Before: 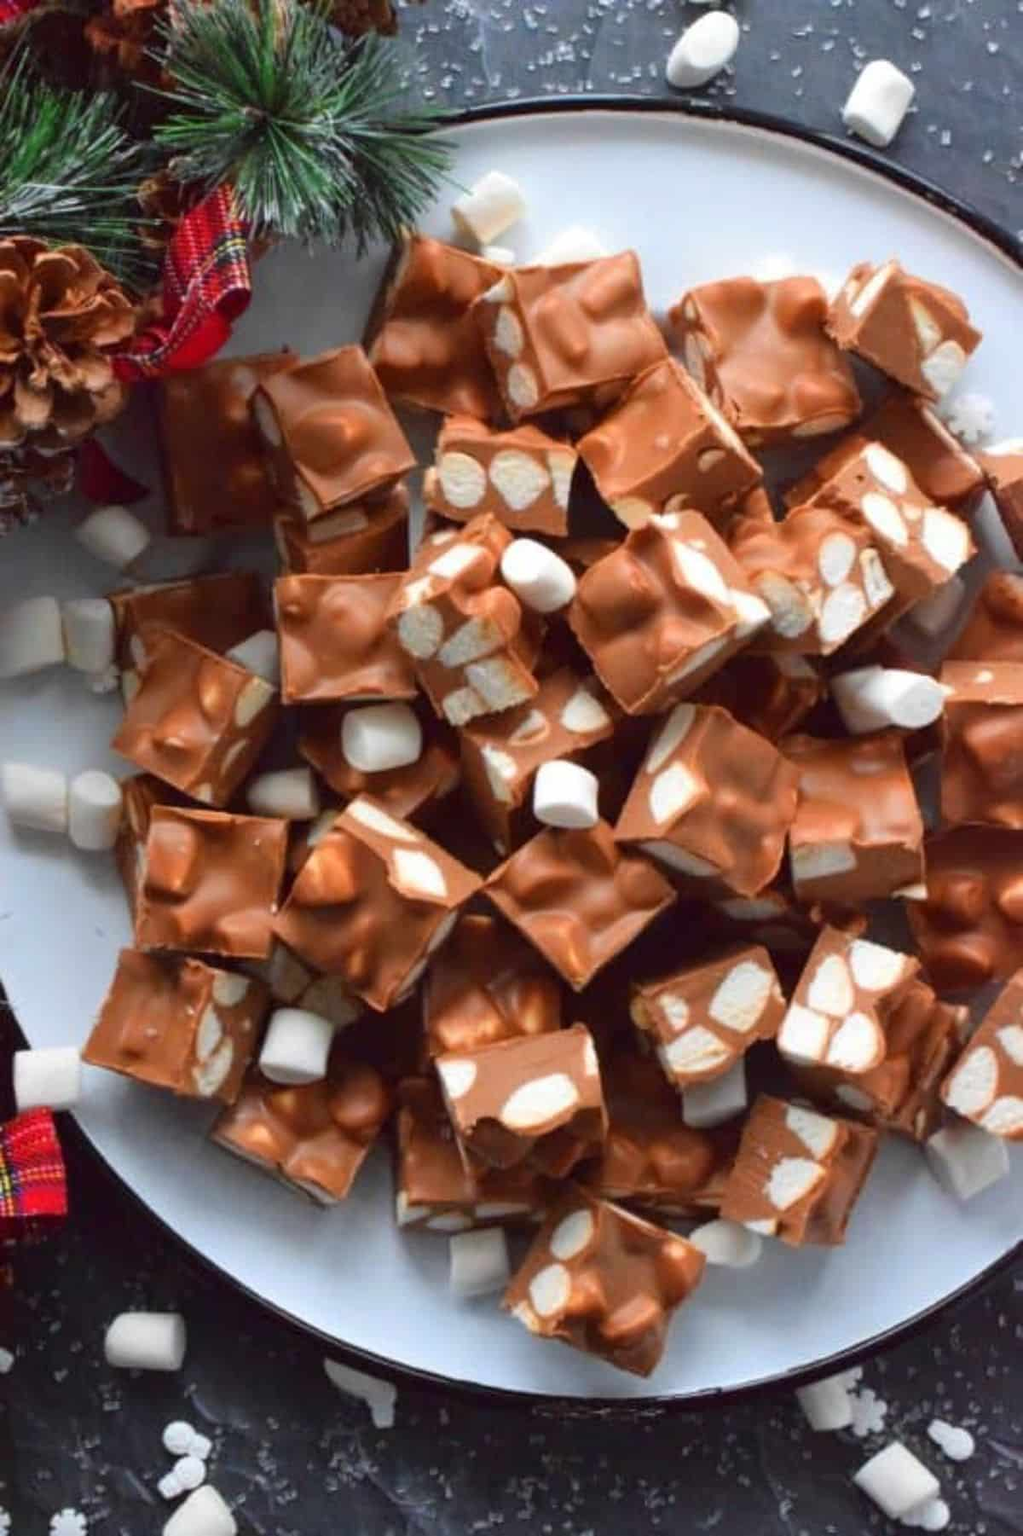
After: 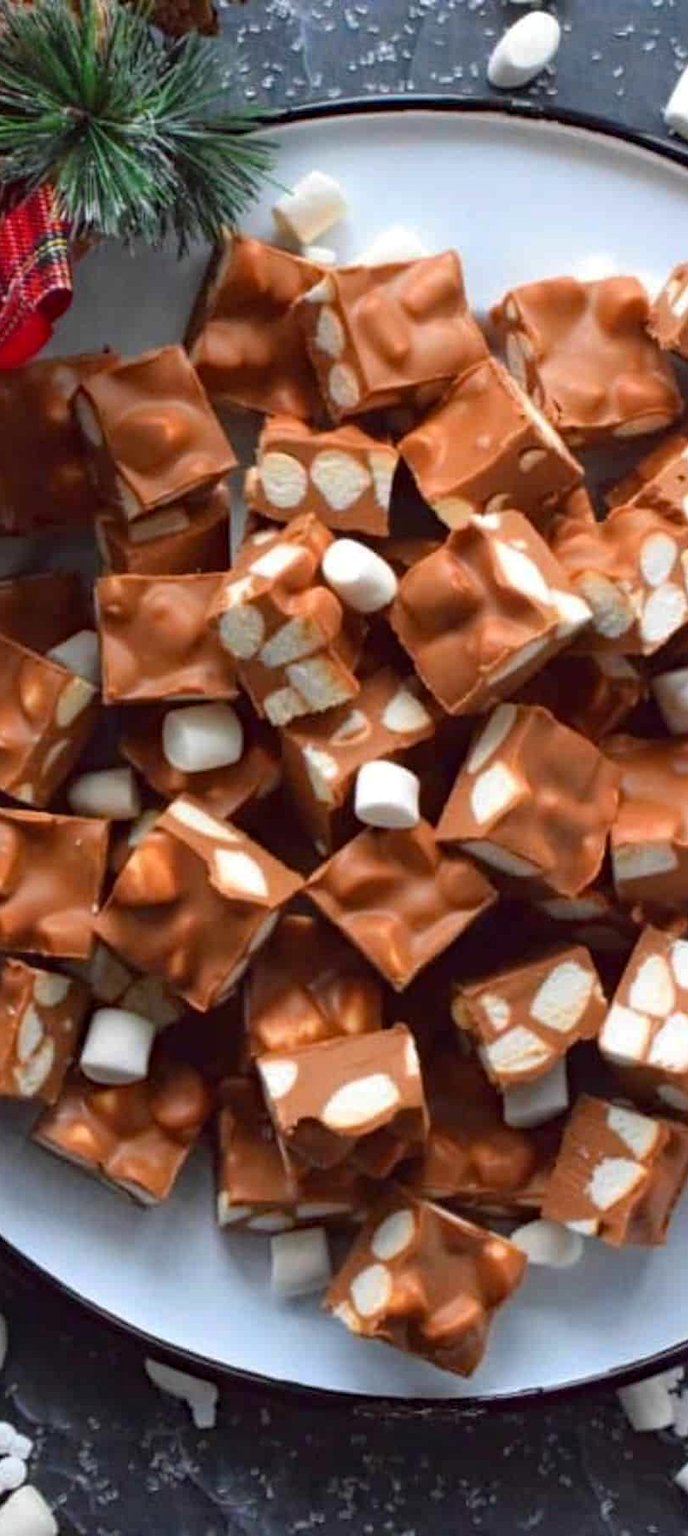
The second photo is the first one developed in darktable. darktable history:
crop and rotate: left 17.574%, right 15.093%
haze removal: compatibility mode true, adaptive false
